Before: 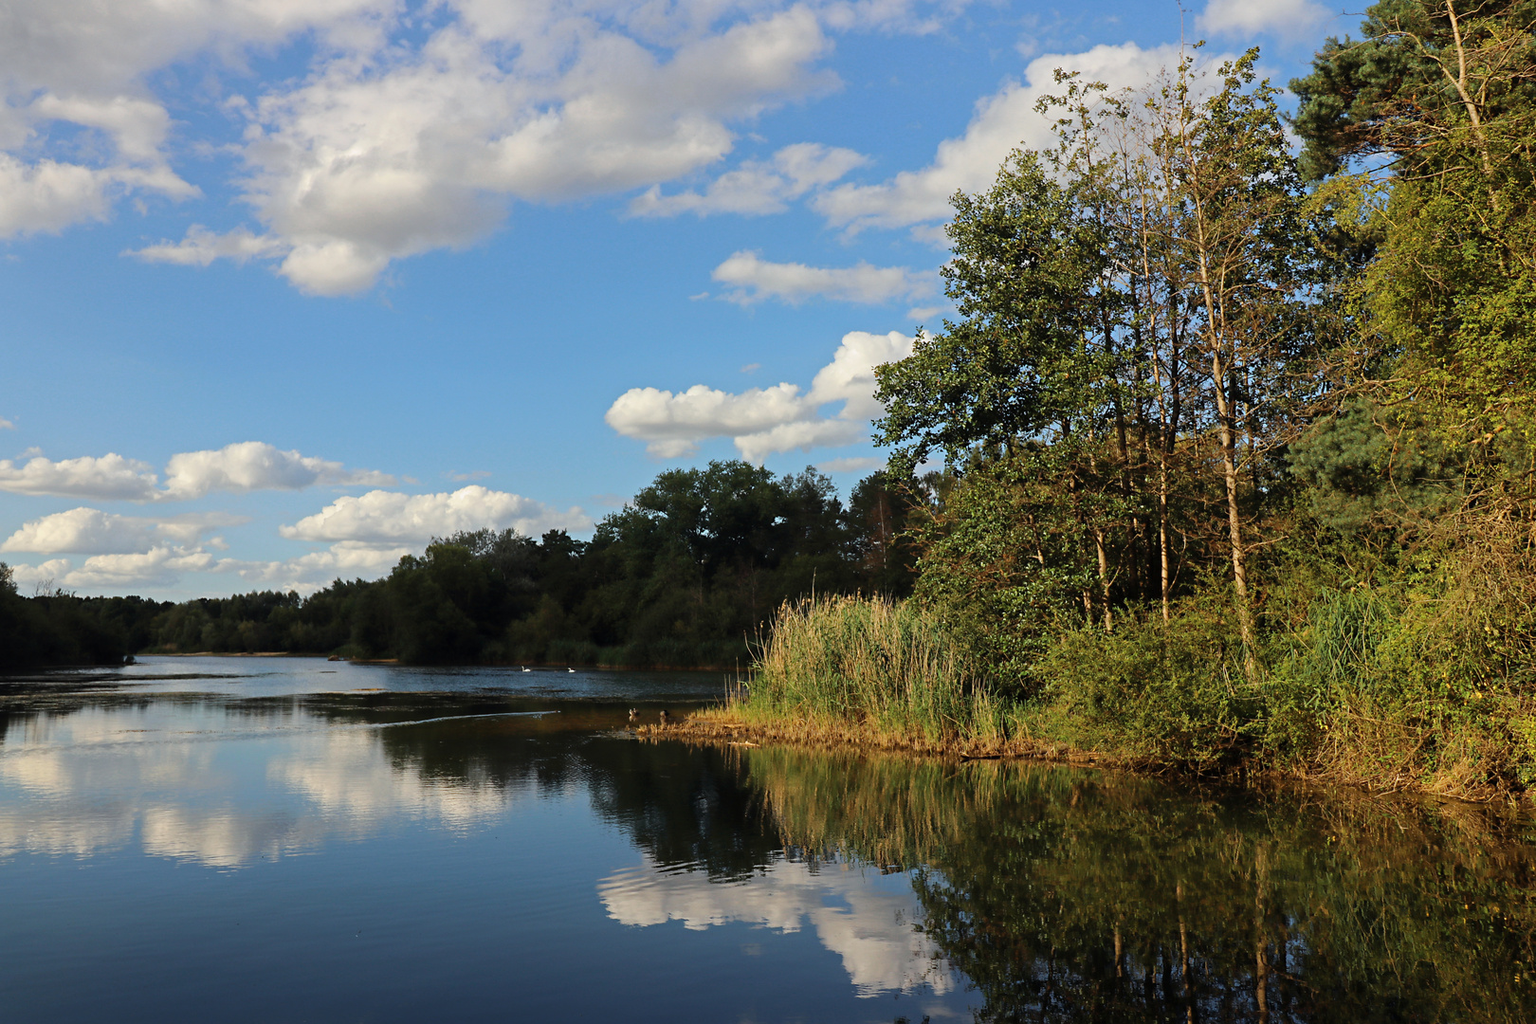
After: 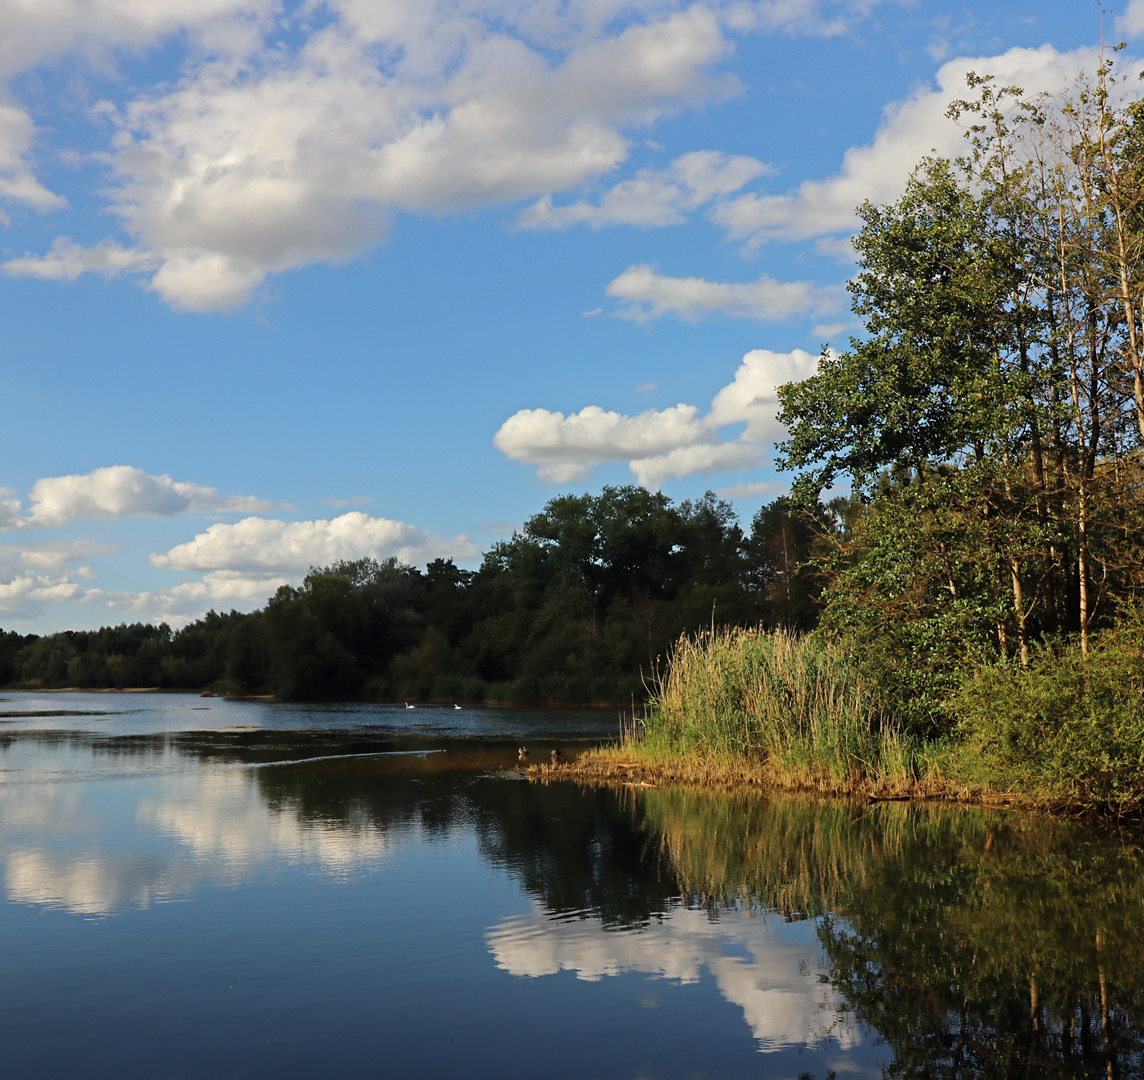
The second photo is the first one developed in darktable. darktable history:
crop and rotate: left 8.955%, right 20.396%
